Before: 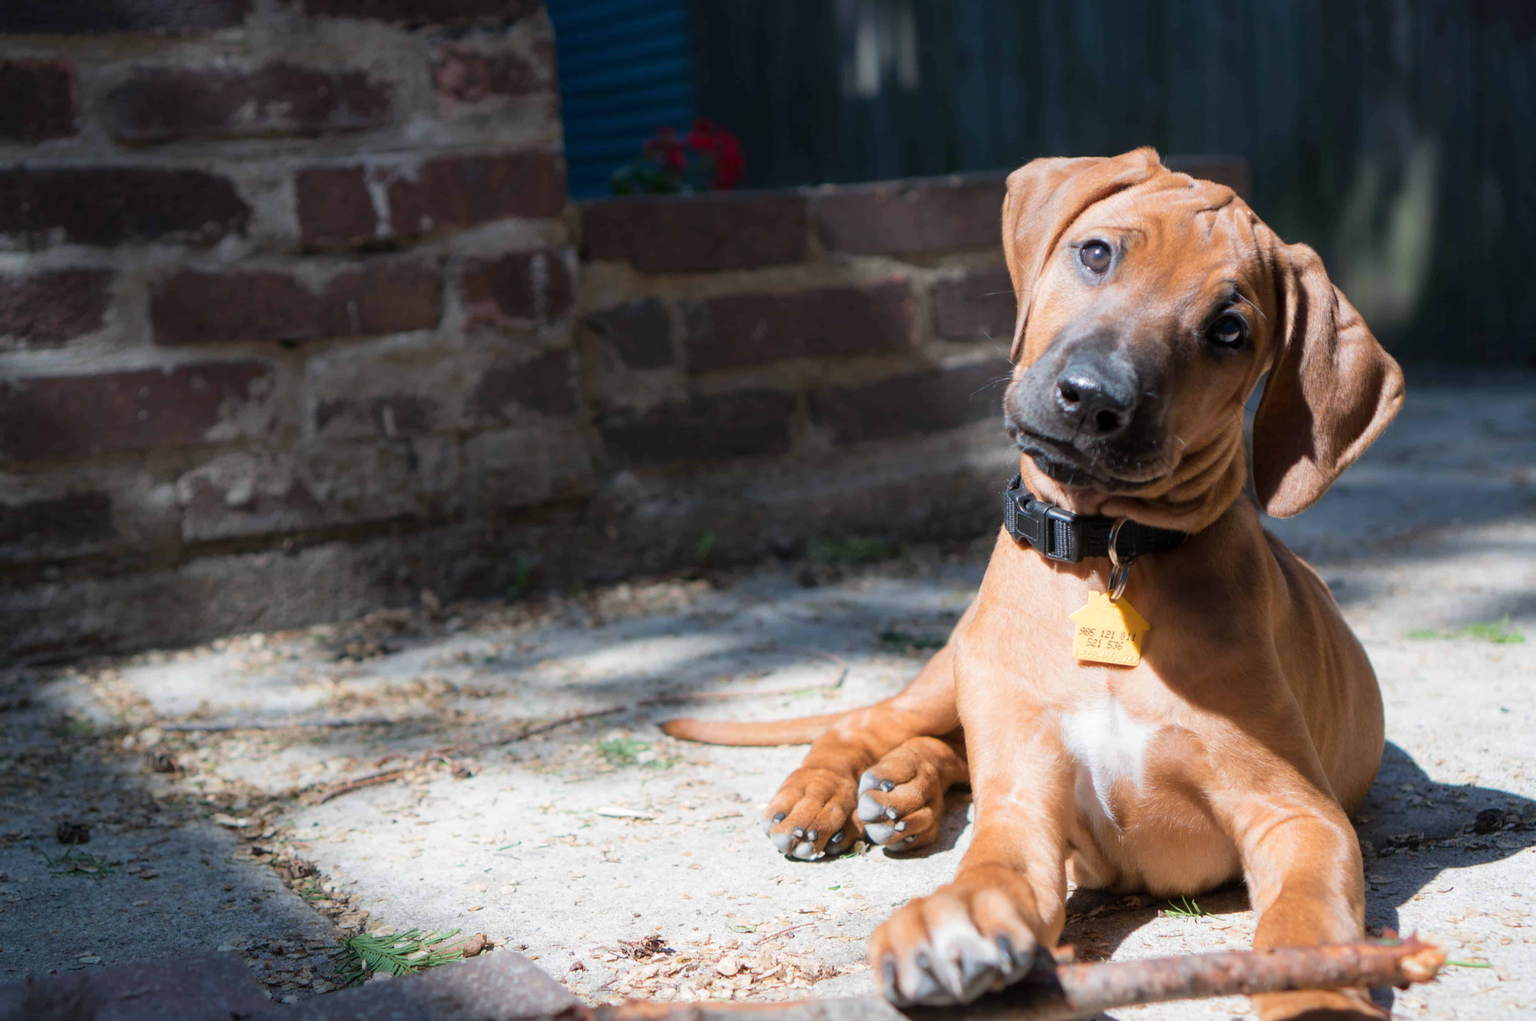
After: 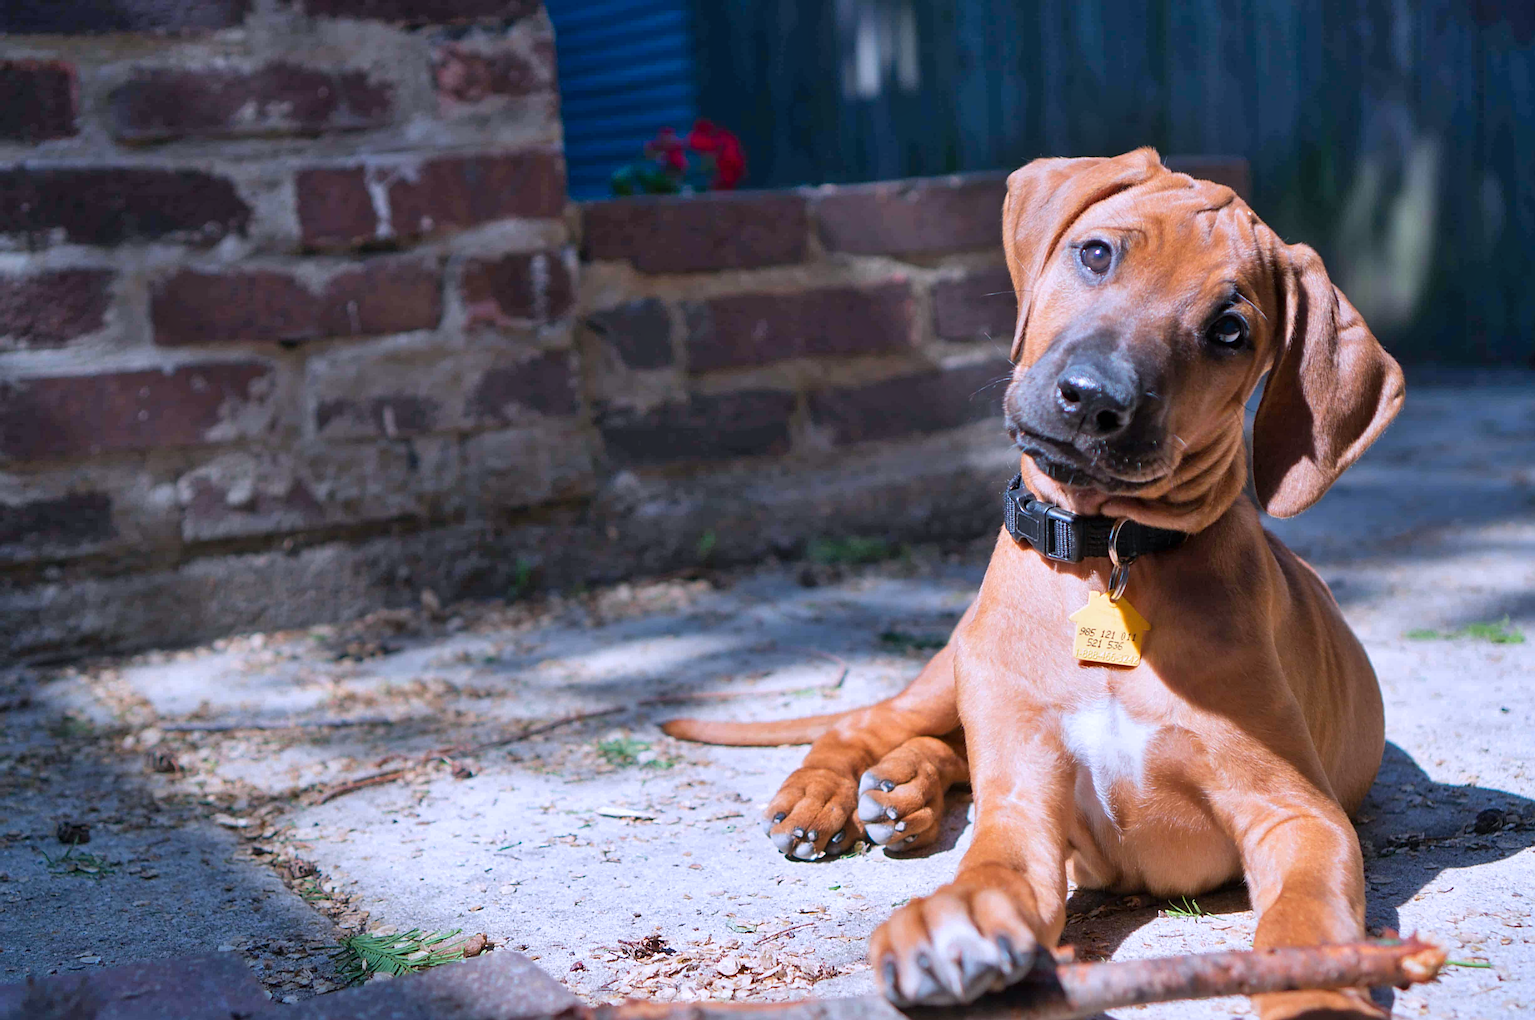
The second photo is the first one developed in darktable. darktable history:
sharpen: radius 4
exposure: compensate highlight preservation false
color correction: highlights a* 3.22, highlights b* 1.93, saturation 1.19
shadows and highlights: soften with gaussian
color calibration: illuminant as shot in camera, x 0.37, y 0.382, temperature 4313.32 K
